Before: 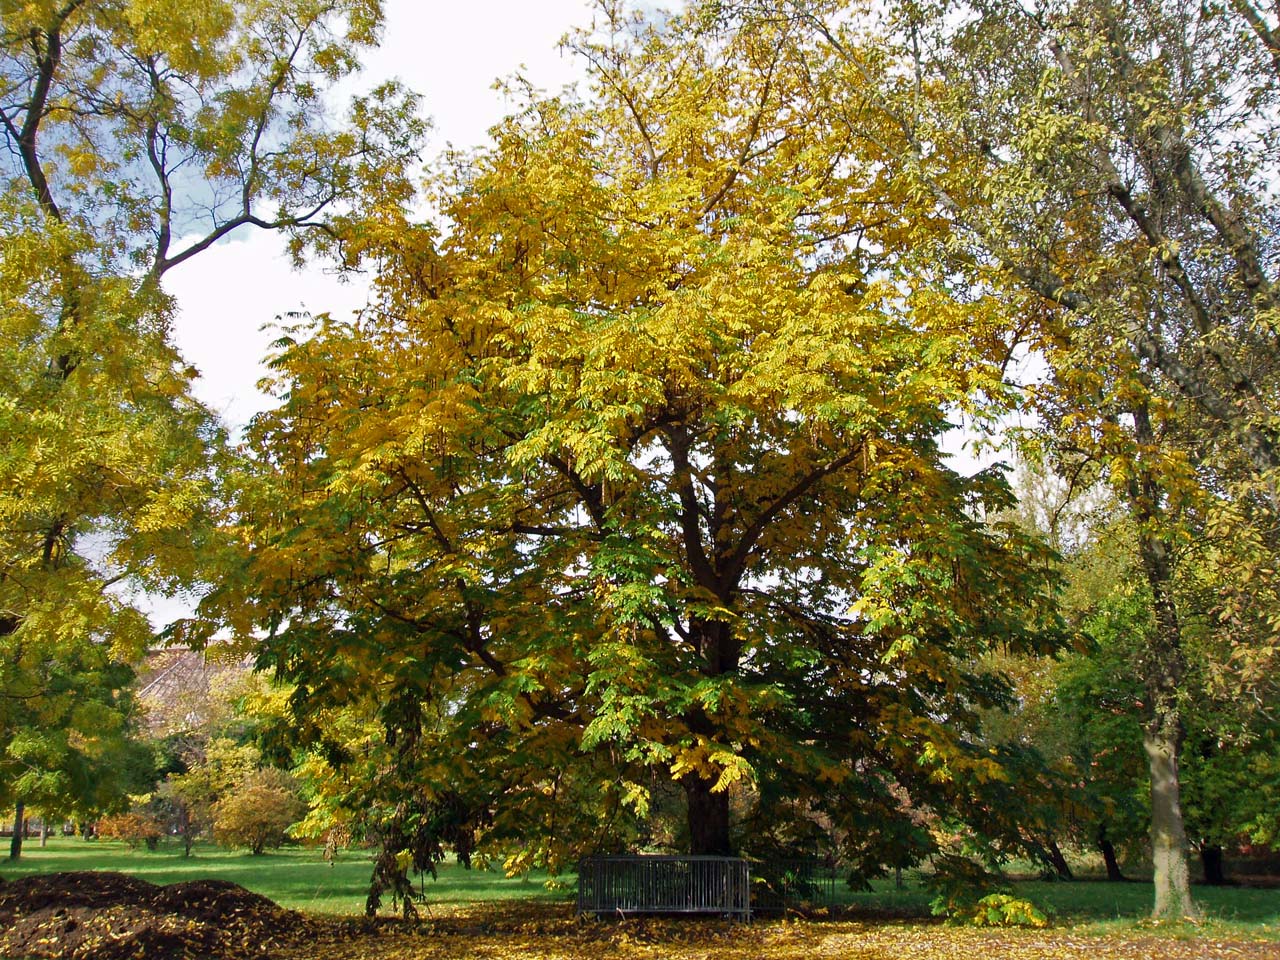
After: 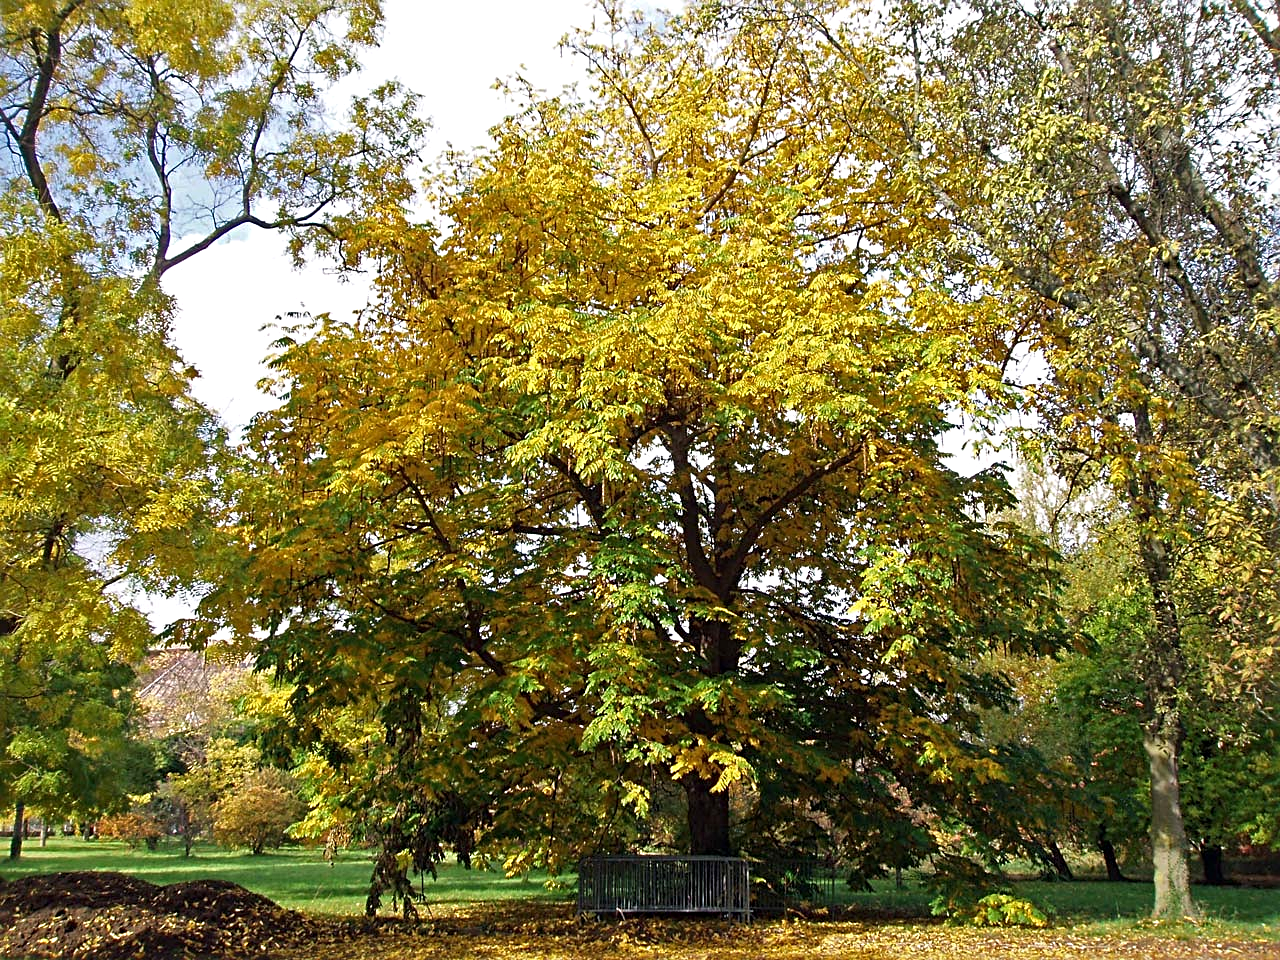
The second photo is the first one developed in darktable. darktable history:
exposure: exposure 0.209 EV, compensate highlight preservation false
tone equalizer: on, module defaults
sharpen: radius 2.761
